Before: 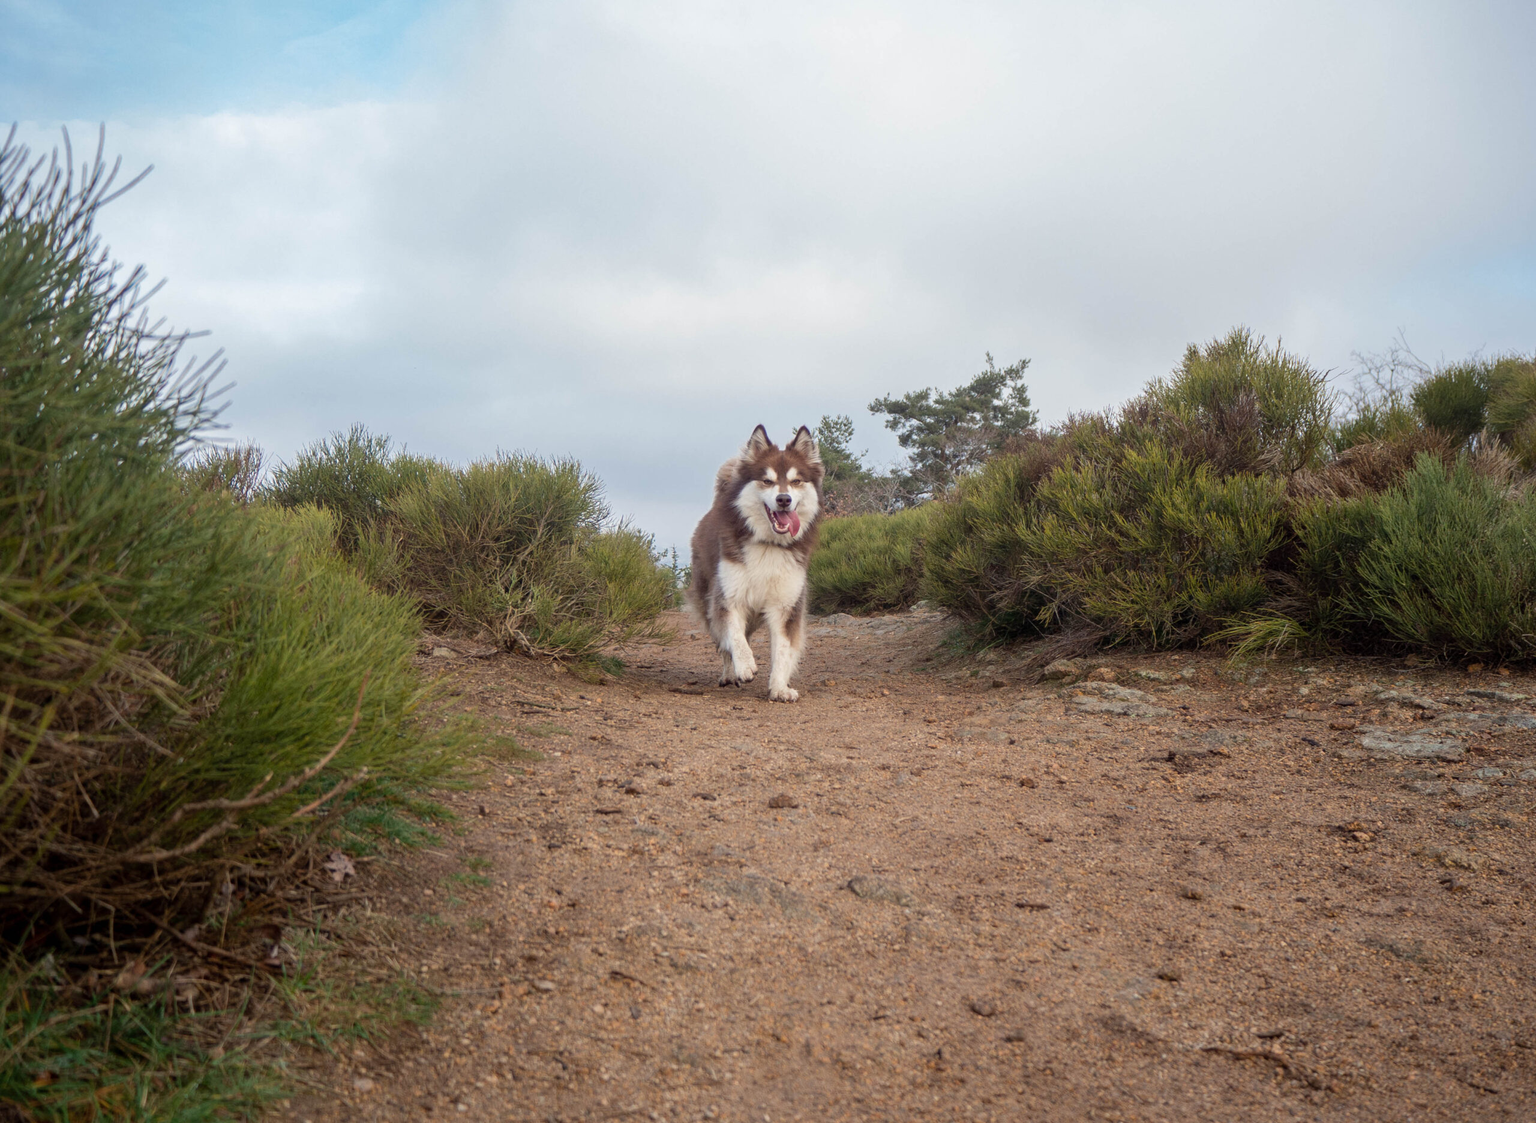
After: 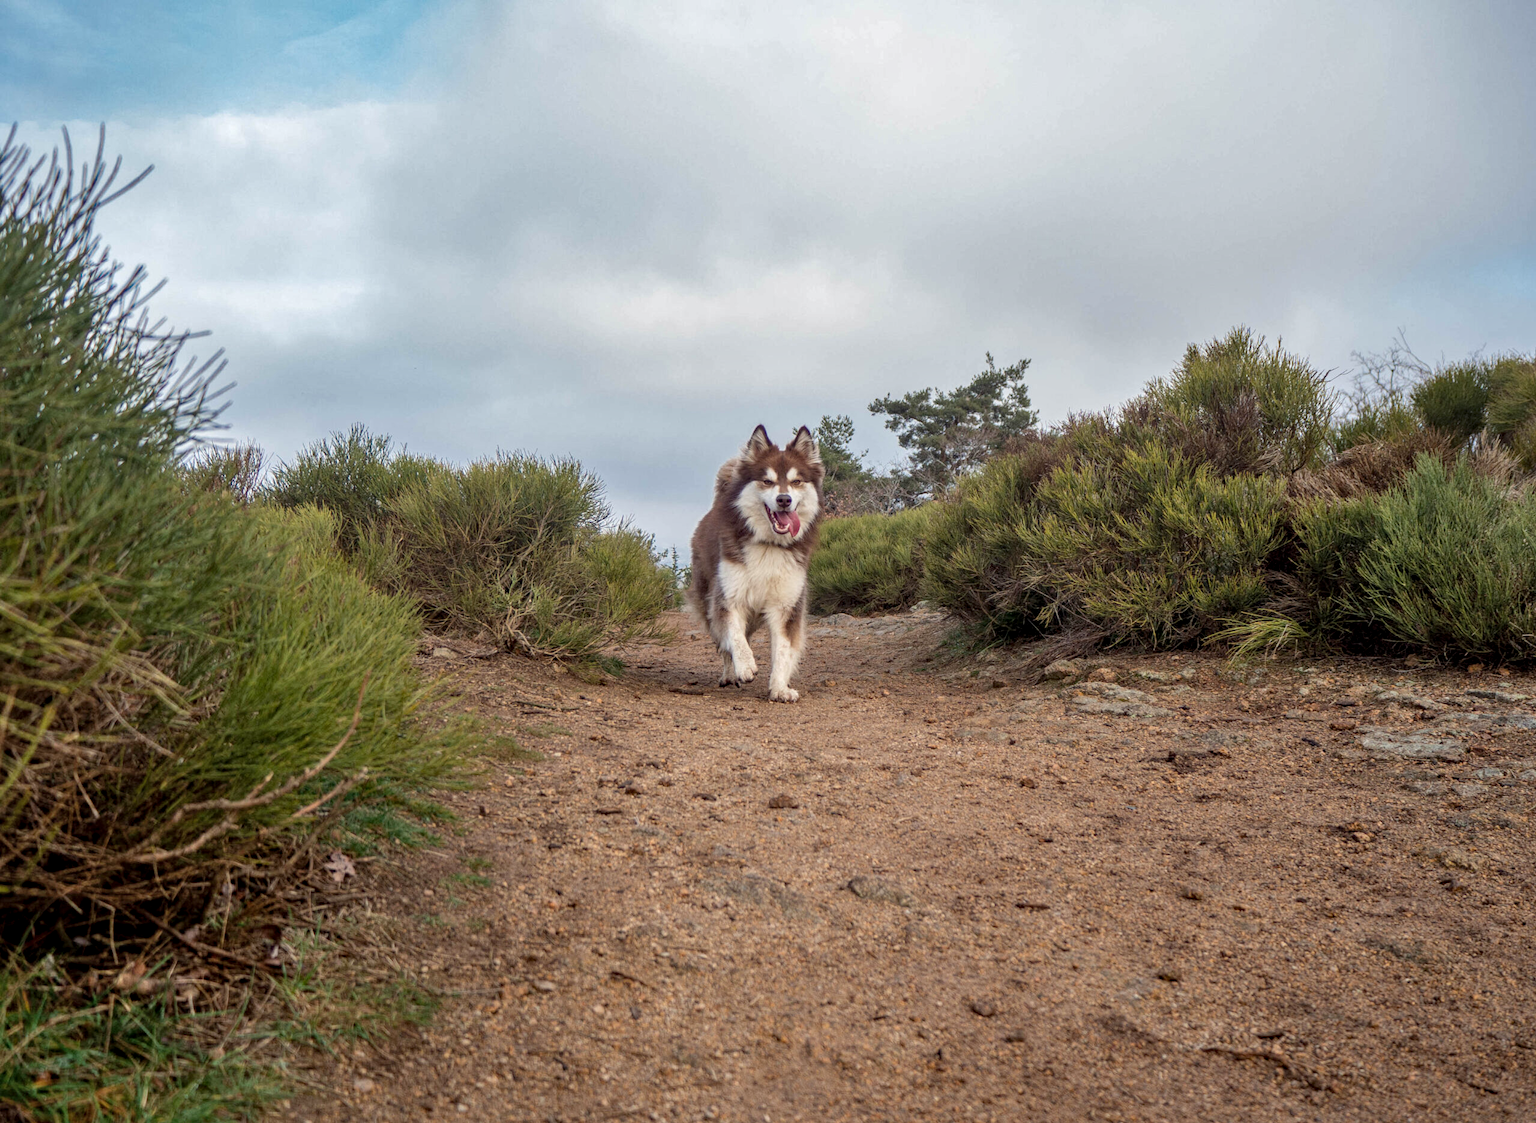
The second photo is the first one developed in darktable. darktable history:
haze removal: compatibility mode true, adaptive false
shadows and highlights: shadows 48.71, highlights -40.69, soften with gaussian
local contrast: on, module defaults
